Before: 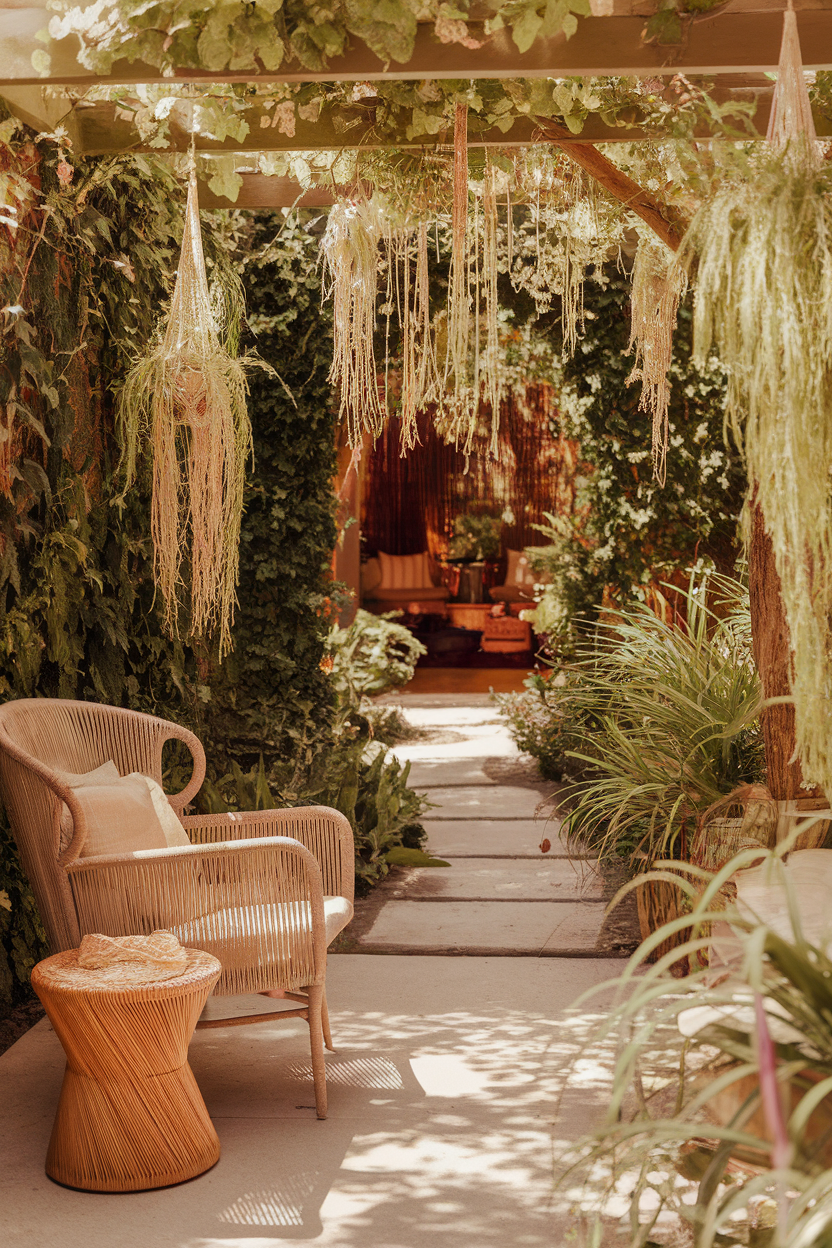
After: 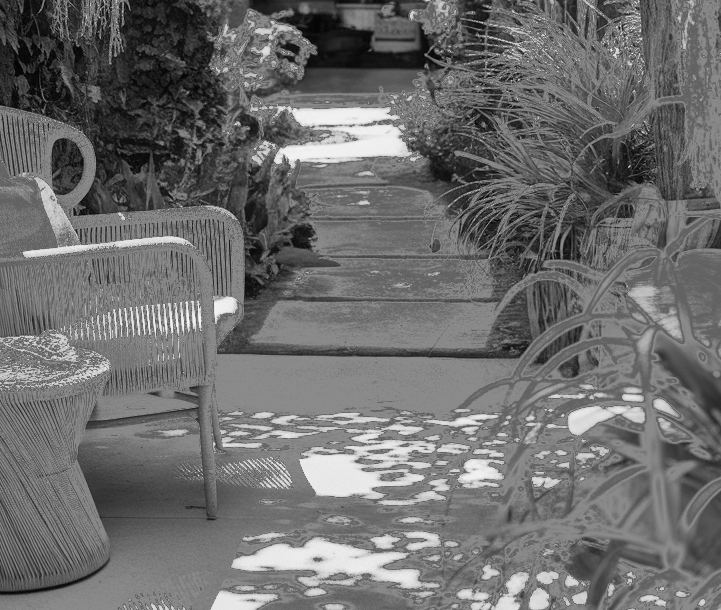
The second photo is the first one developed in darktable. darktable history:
shadows and highlights: shadows 24.5, highlights -78.15, soften with gaussian
monochrome: on, module defaults
crop and rotate: left 13.306%, top 48.129%, bottom 2.928%
fill light: exposure -0.73 EV, center 0.69, width 2.2
